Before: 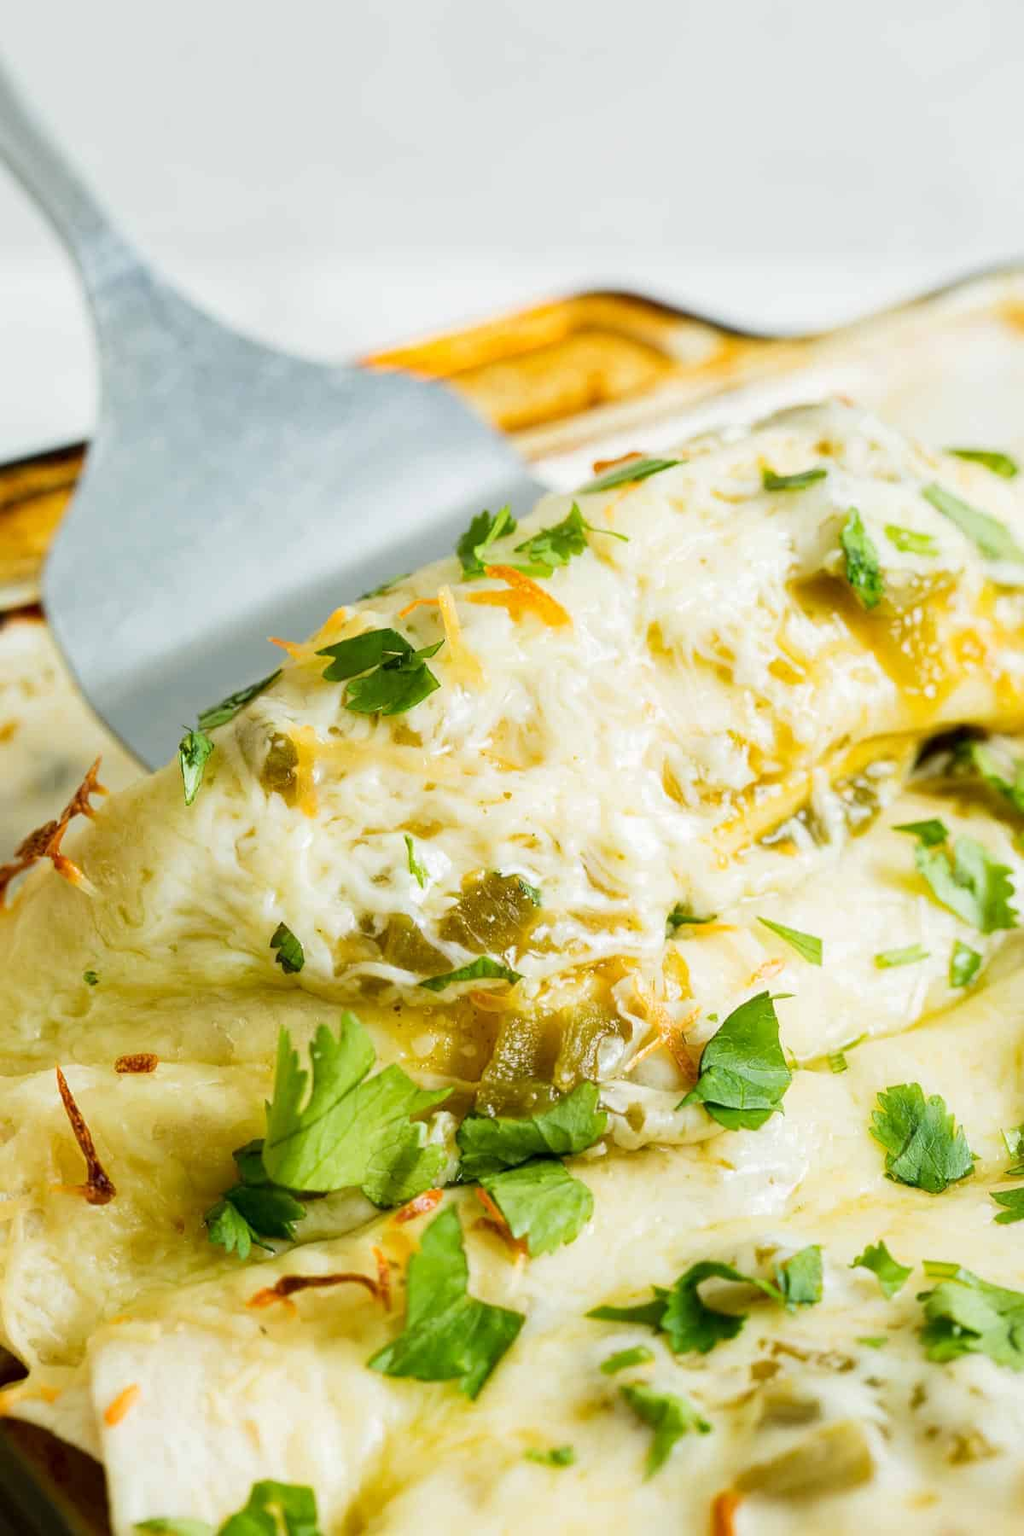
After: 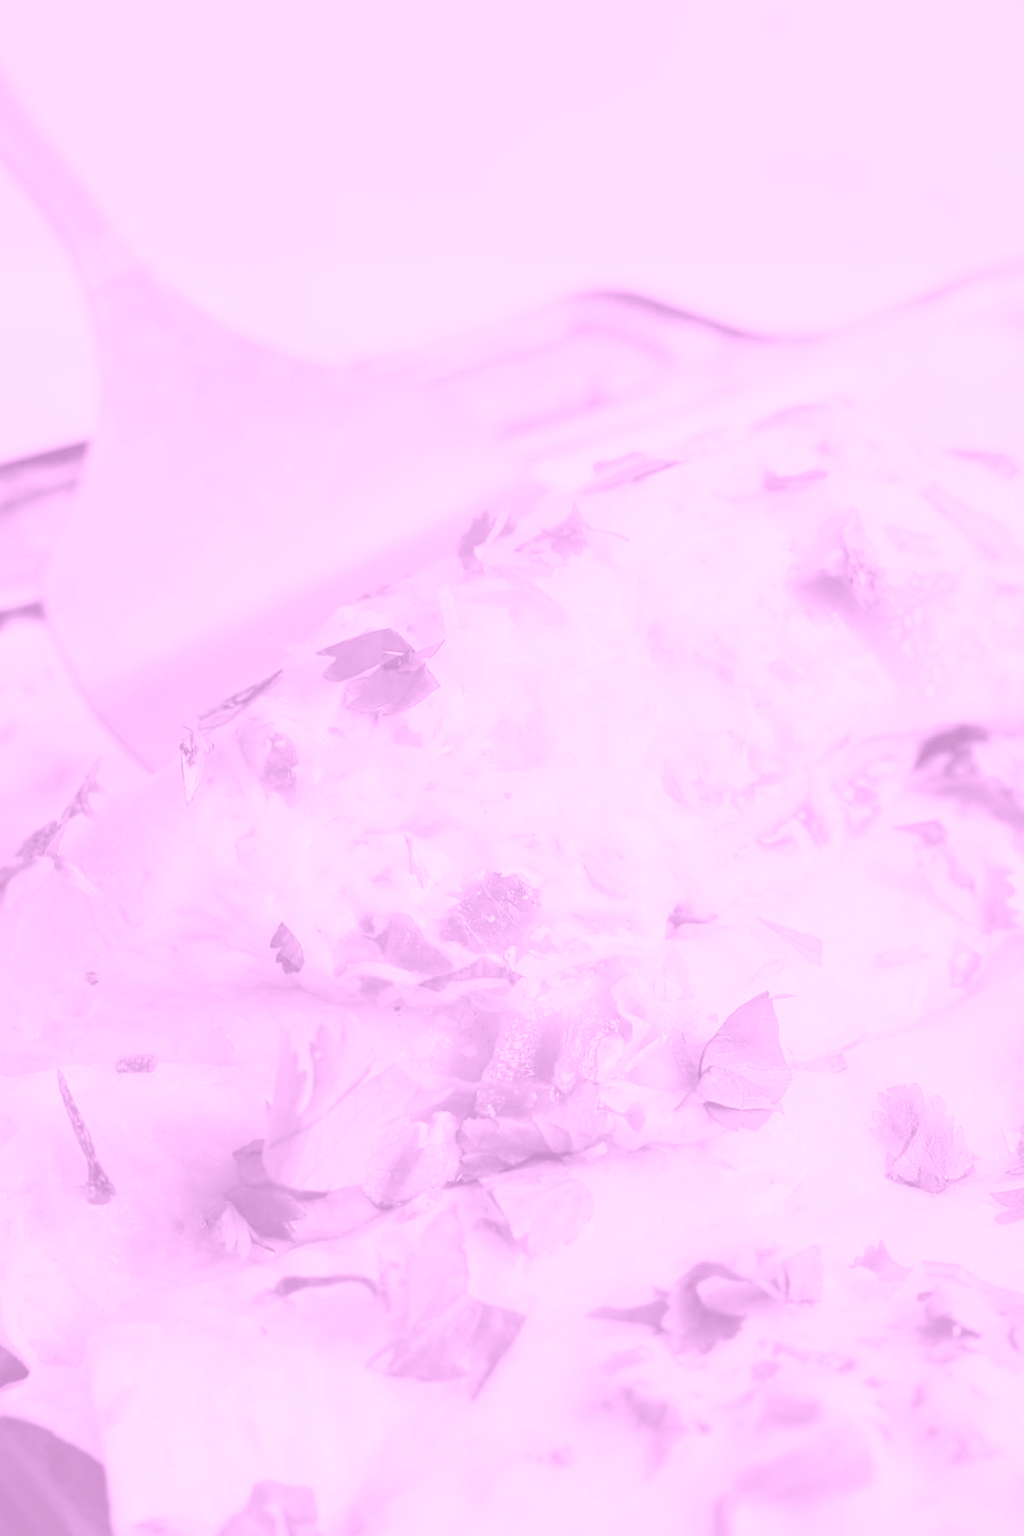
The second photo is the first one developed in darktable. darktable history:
haze removal: strength 0.29, distance 0.25, compatibility mode true, adaptive false
colorize: hue 331.2°, saturation 75%, source mix 30.28%, lightness 70.52%, version 1
